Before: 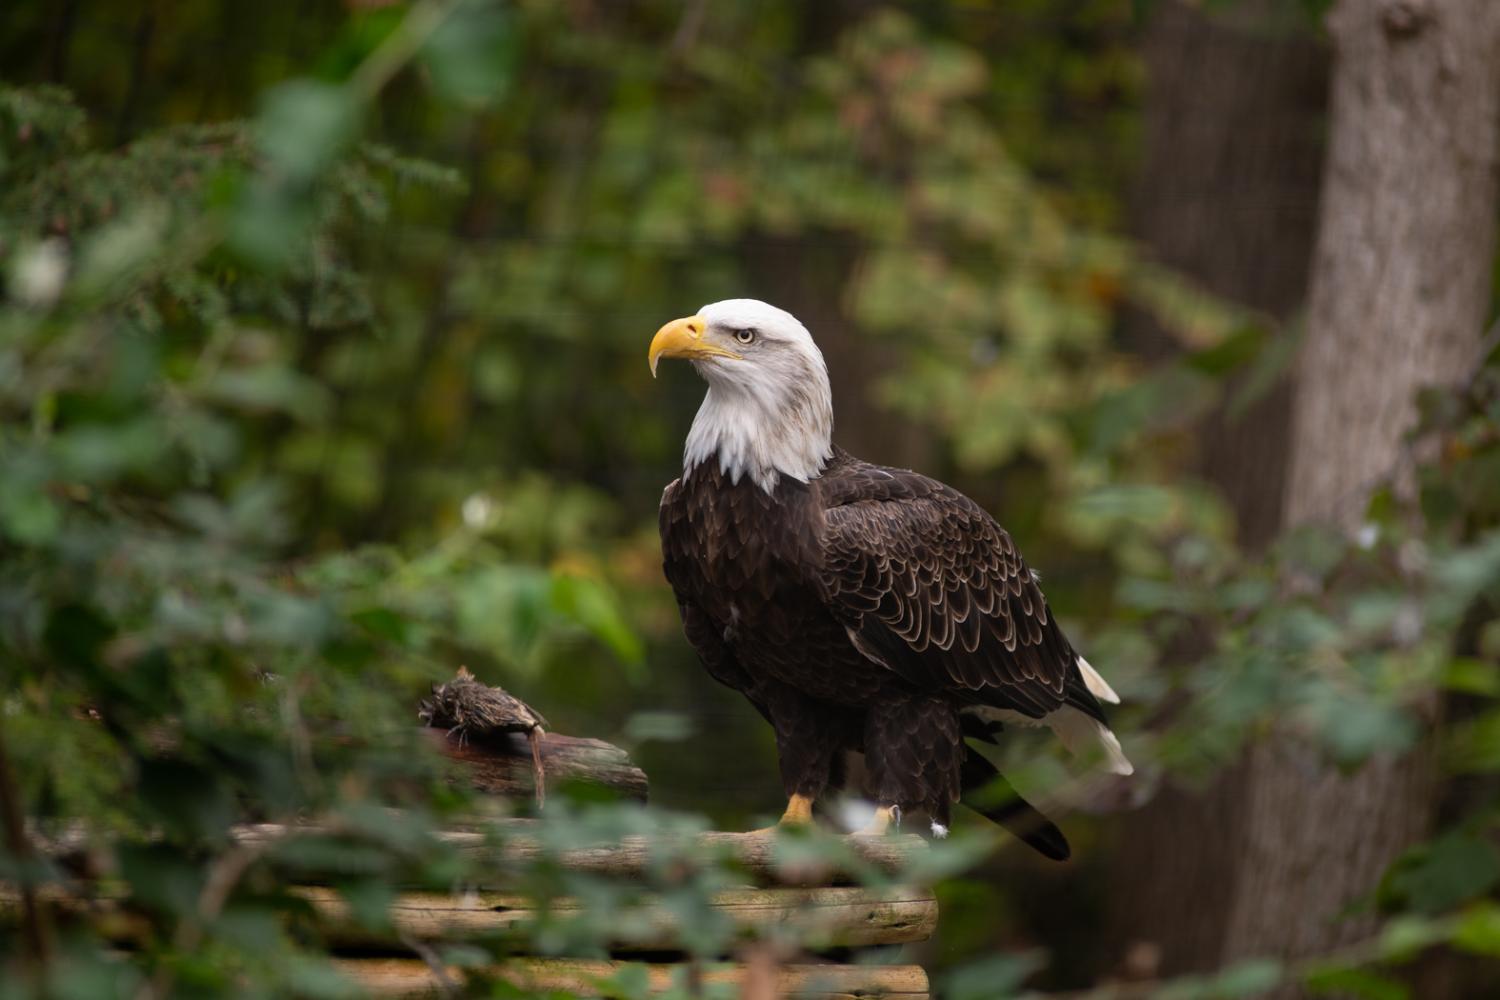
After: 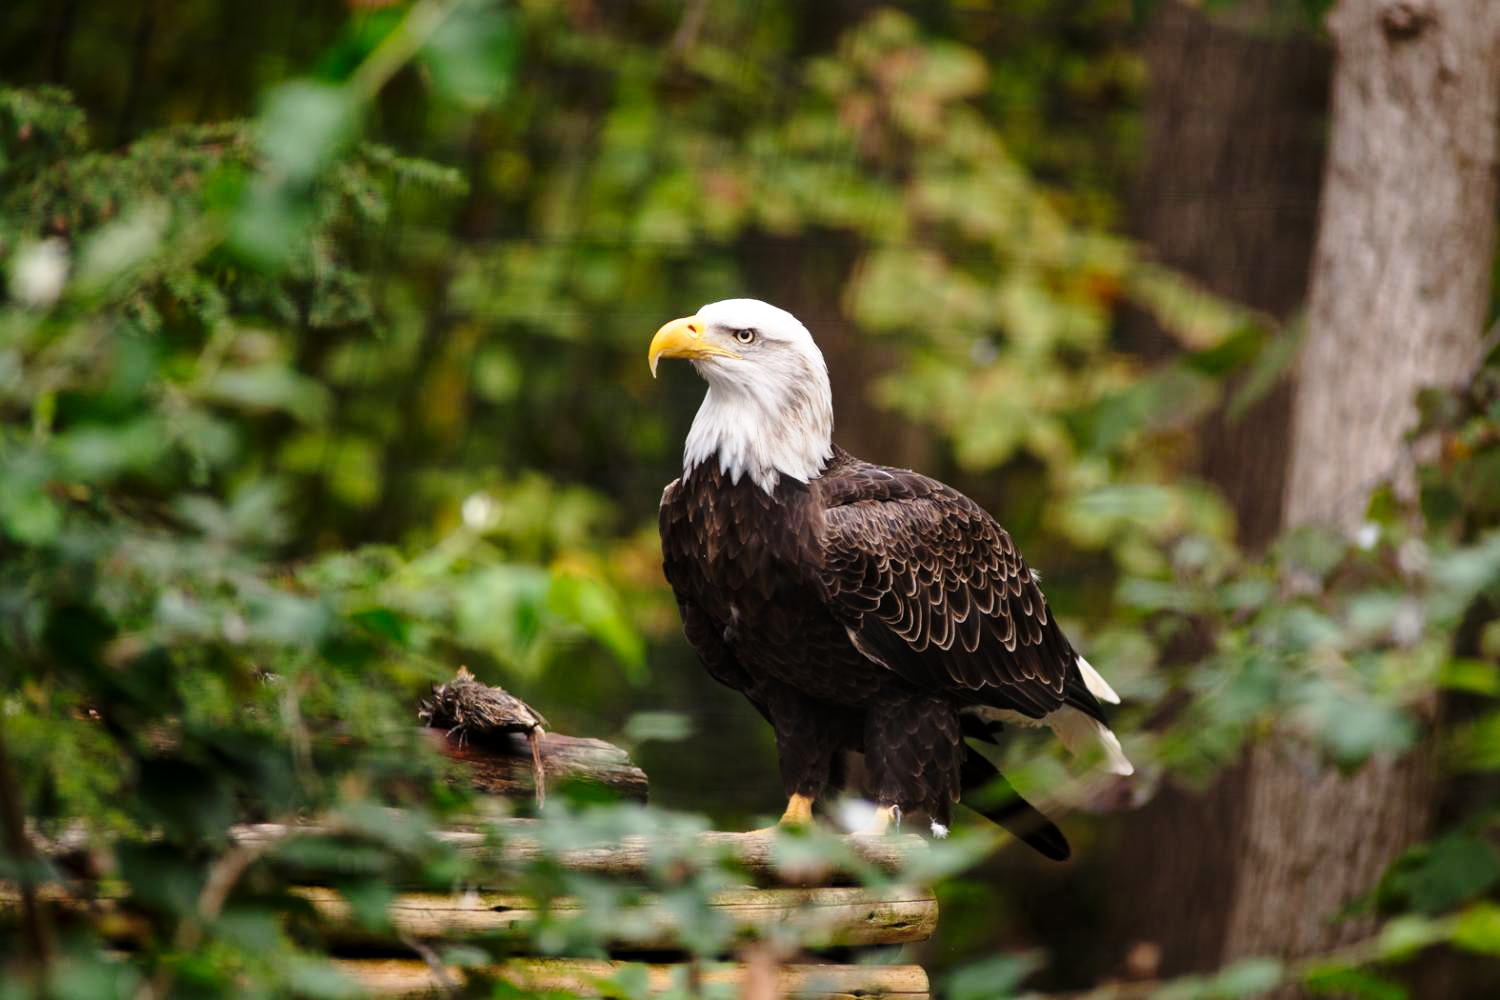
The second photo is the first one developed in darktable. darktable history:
local contrast: mode bilateral grid, contrast 19, coarseness 50, detail 119%, midtone range 0.2
base curve: curves: ch0 [(0, 0) (0.028, 0.03) (0.121, 0.232) (0.46, 0.748) (0.859, 0.968) (1, 1)], preserve colors none
